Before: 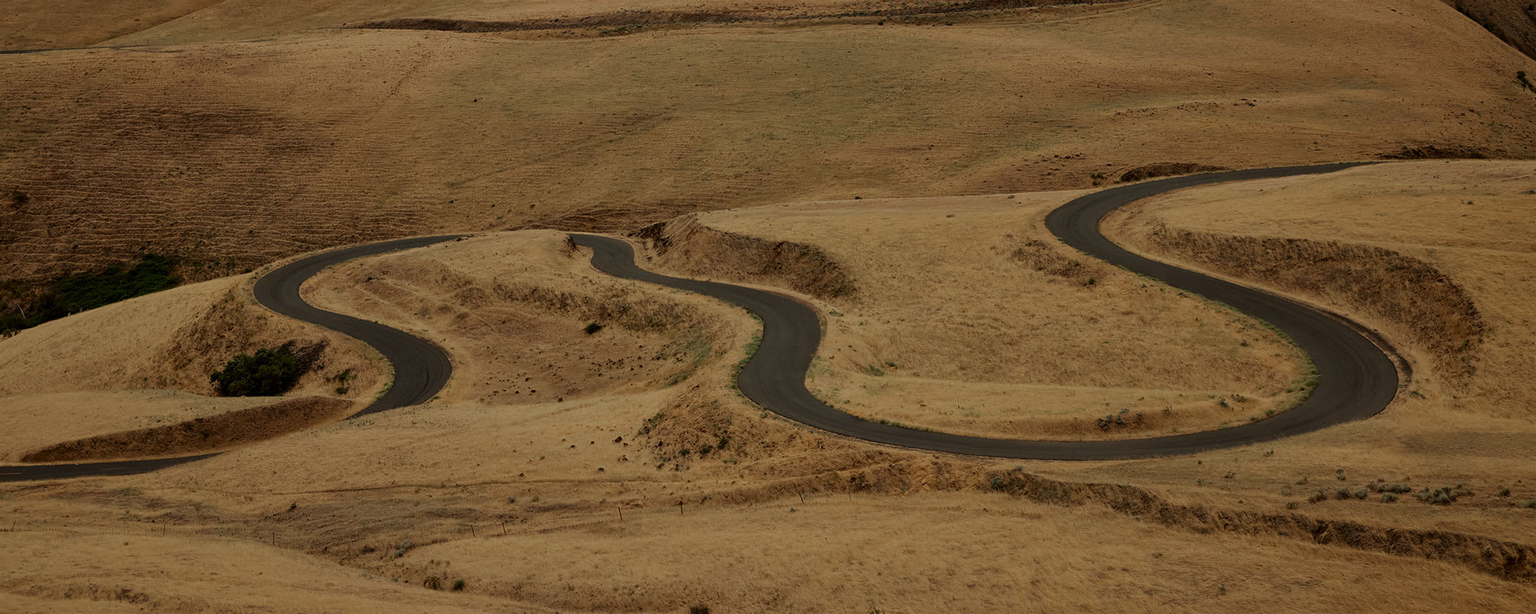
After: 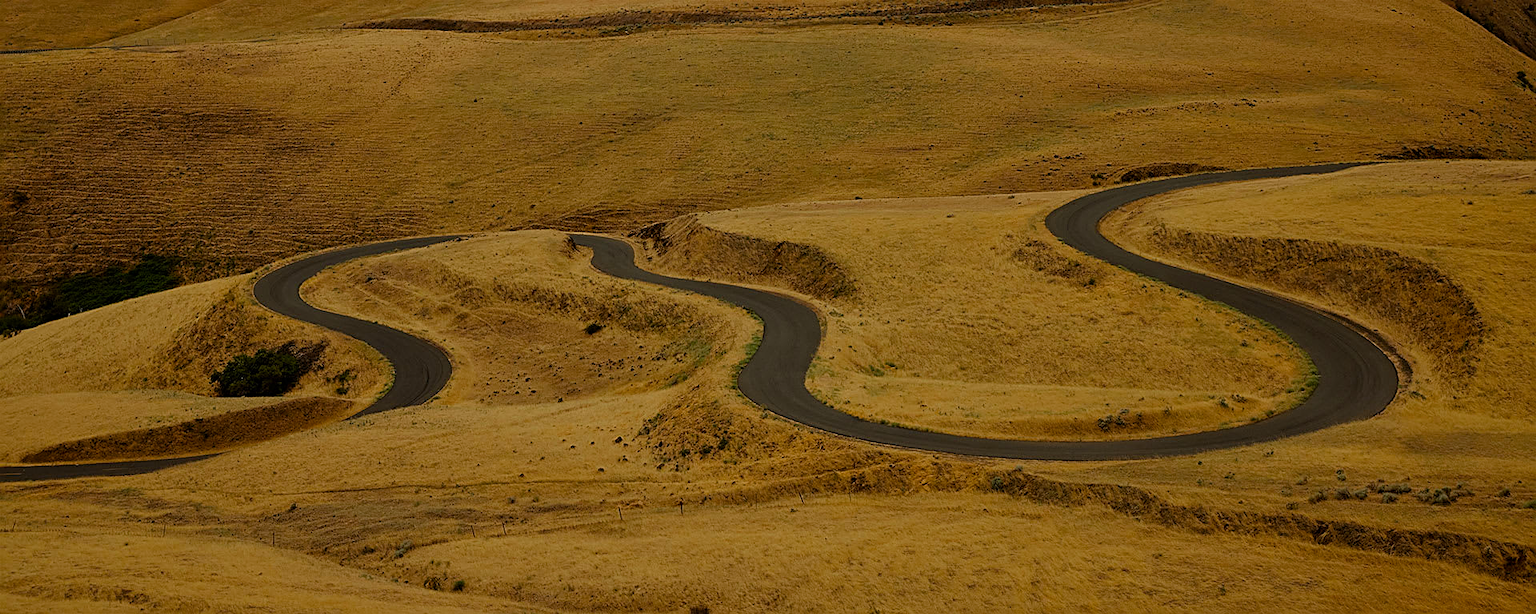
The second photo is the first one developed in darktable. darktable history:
levels: levels [0, 0.499, 1]
sharpen: on, module defaults
color balance rgb: power › hue 61.07°, linear chroma grading › global chroma 8.87%, perceptual saturation grading › global saturation 29.618%
